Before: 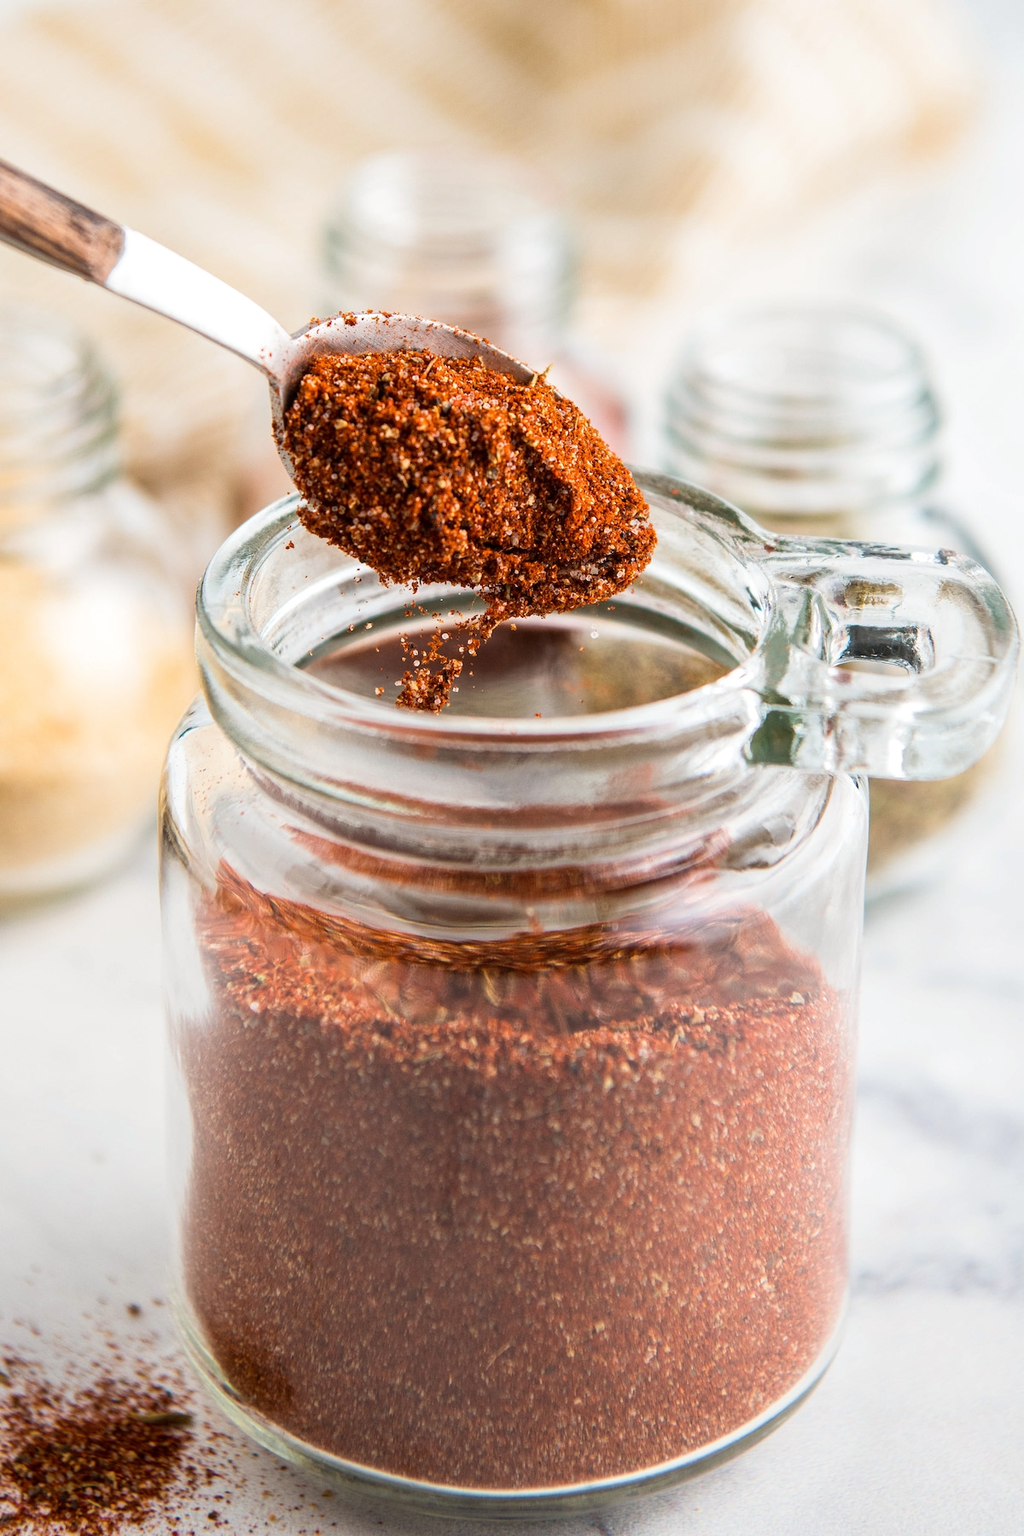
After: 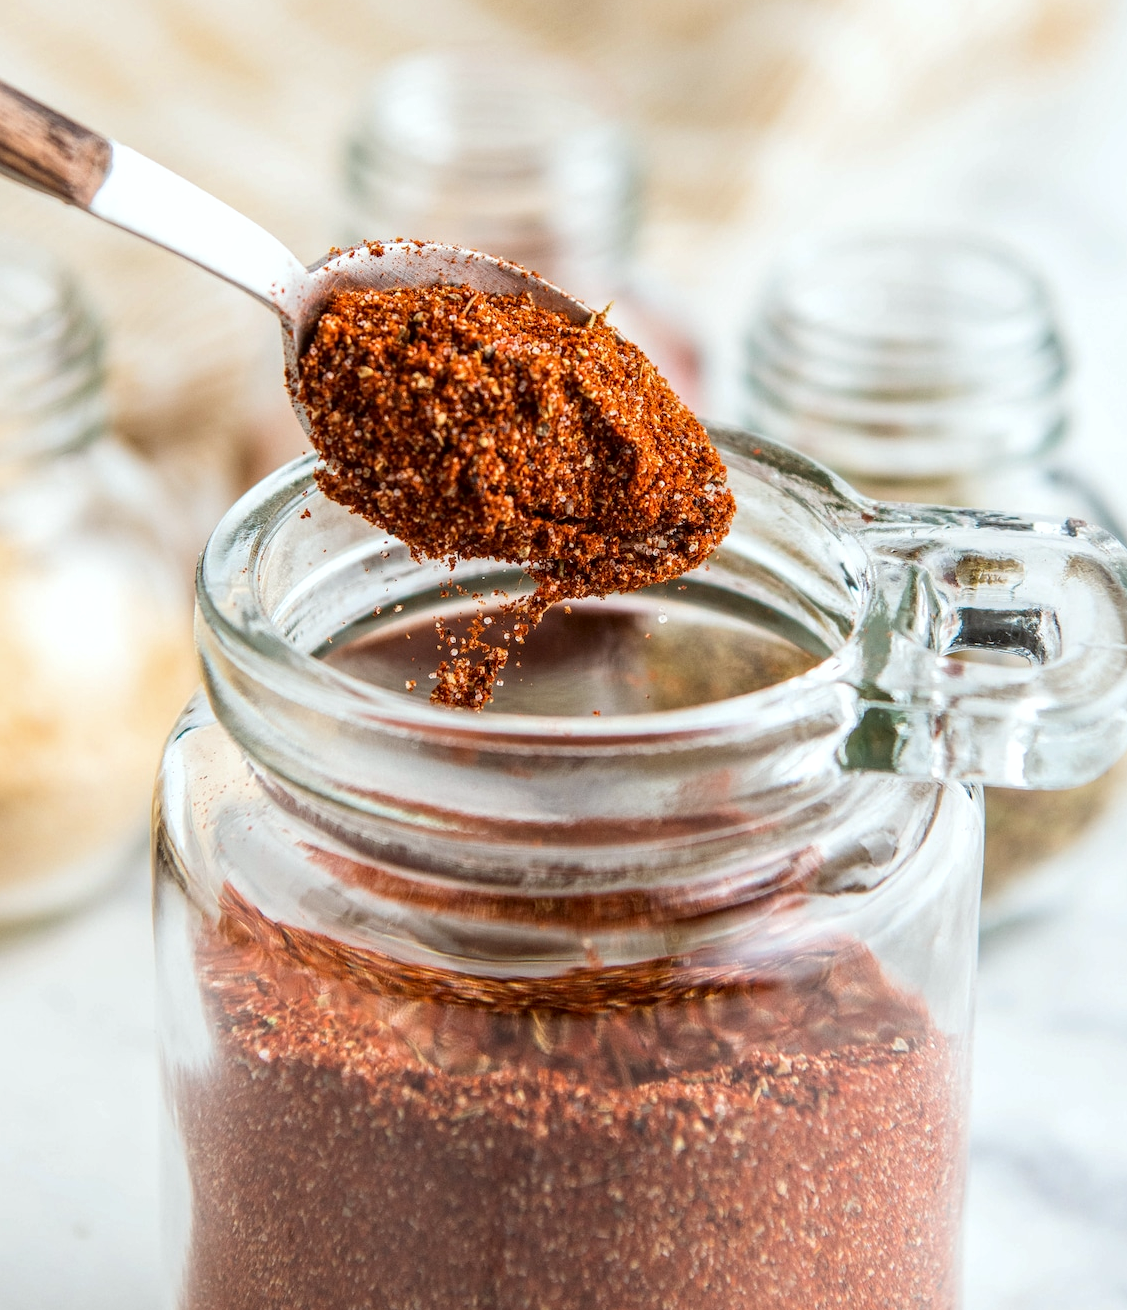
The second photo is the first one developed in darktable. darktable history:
crop: left 2.873%, top 6.975%, right 3.161%, bottom 20.21%
color correction: highlights a* -2.78, highlights b* -2.19, shadows a* 2.08, shadows b* 2.69
local contrast: on, module defaults
